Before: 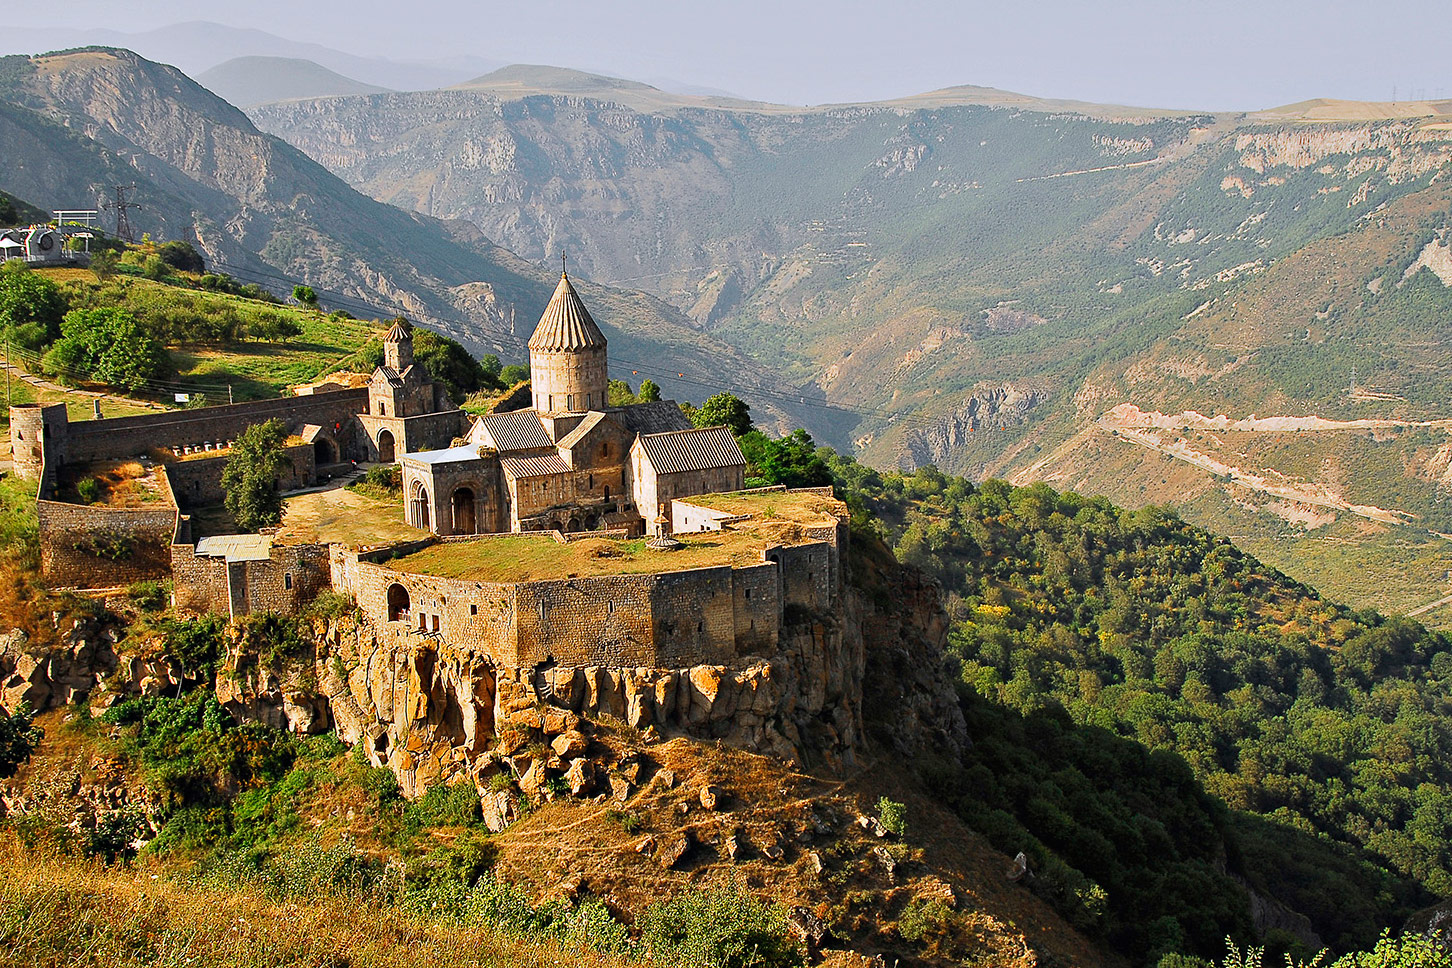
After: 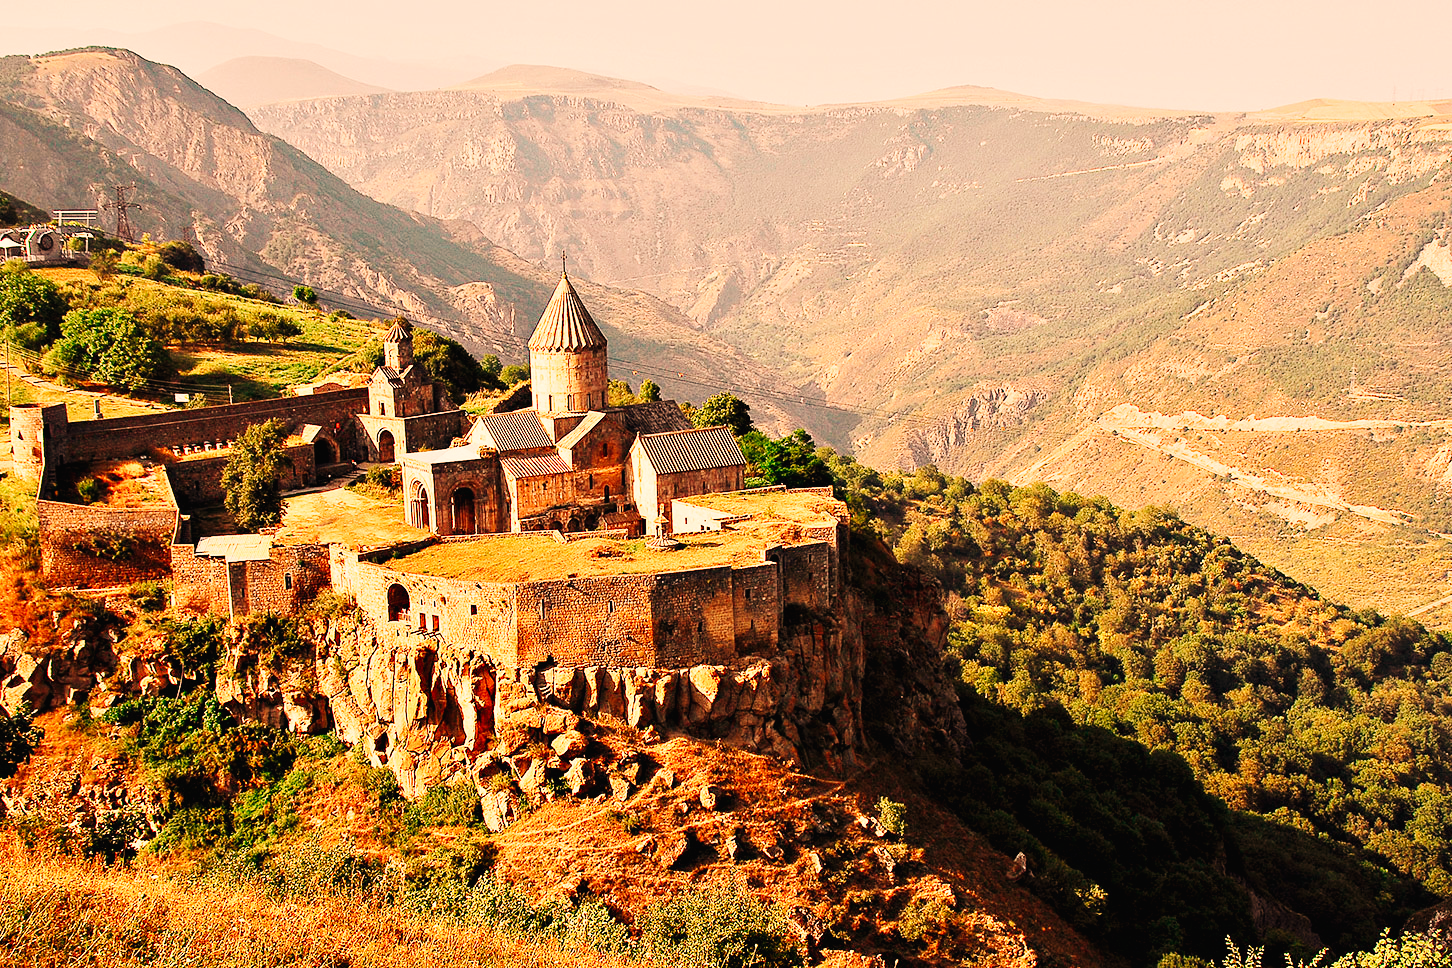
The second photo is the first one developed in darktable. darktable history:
base curve: curves: ch0 [(0, 0.003) (0.001, 0.002) (0.006, 0.004) (0.02, 0.022) (0.048, 0.086) (0.094, 0.234) (0.162, 0.431) (0.258, 0.629) (0.385, 0.8) (0.548, 0.918) (0.751, 0.988) (1, 1)], preserve colors none
exposure: black level correction 0, exposure -0.721 EV, compensate highlight preservation false
color calibration: illuminant as shot in camera, x 0.37, y 0.382, temperature 4313.32 K
white balance: red 1.467, blue 0.684
